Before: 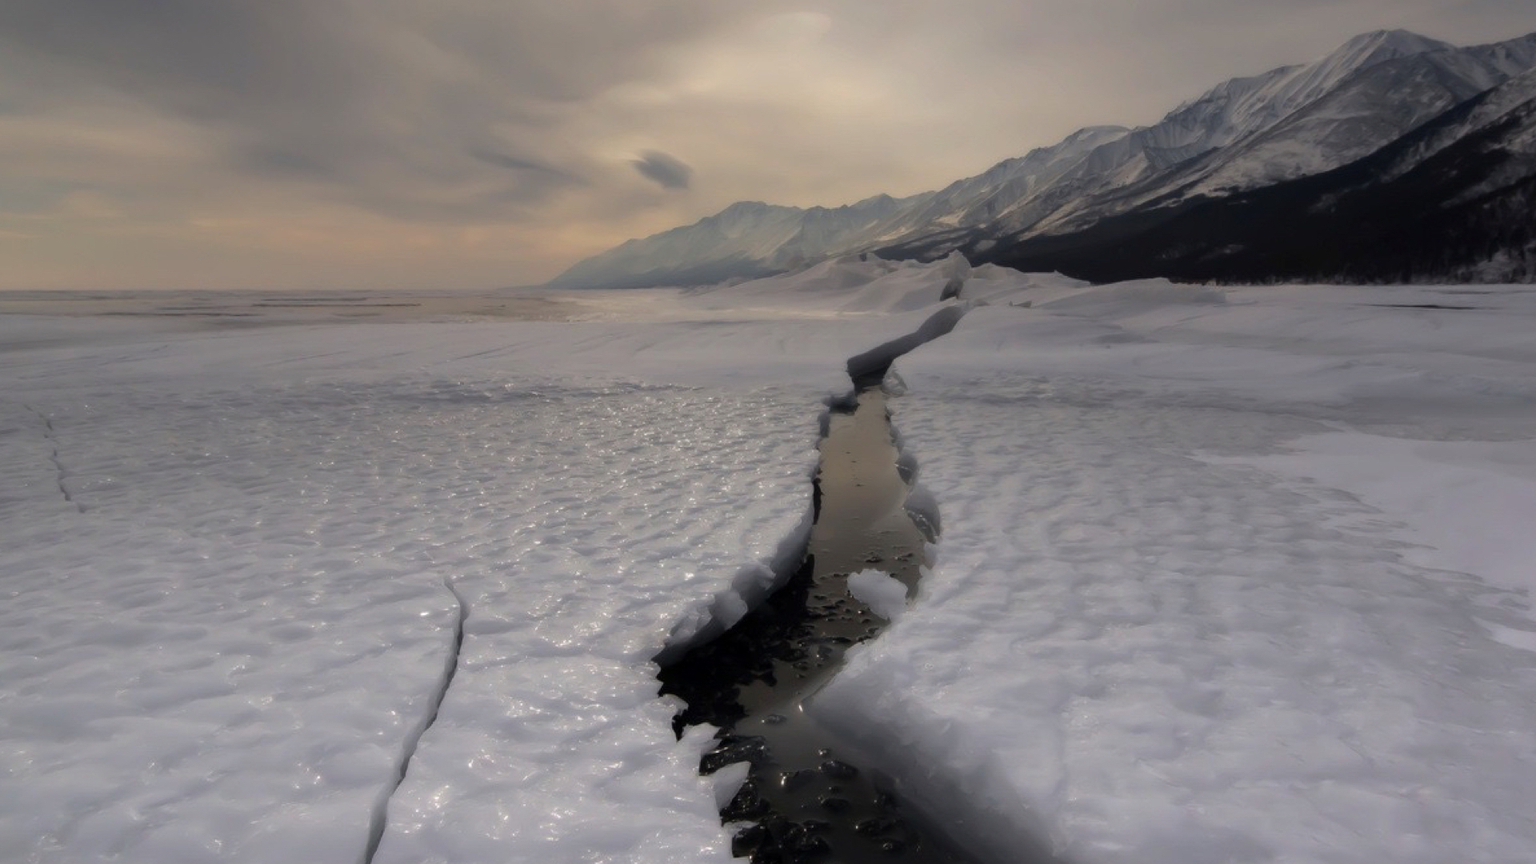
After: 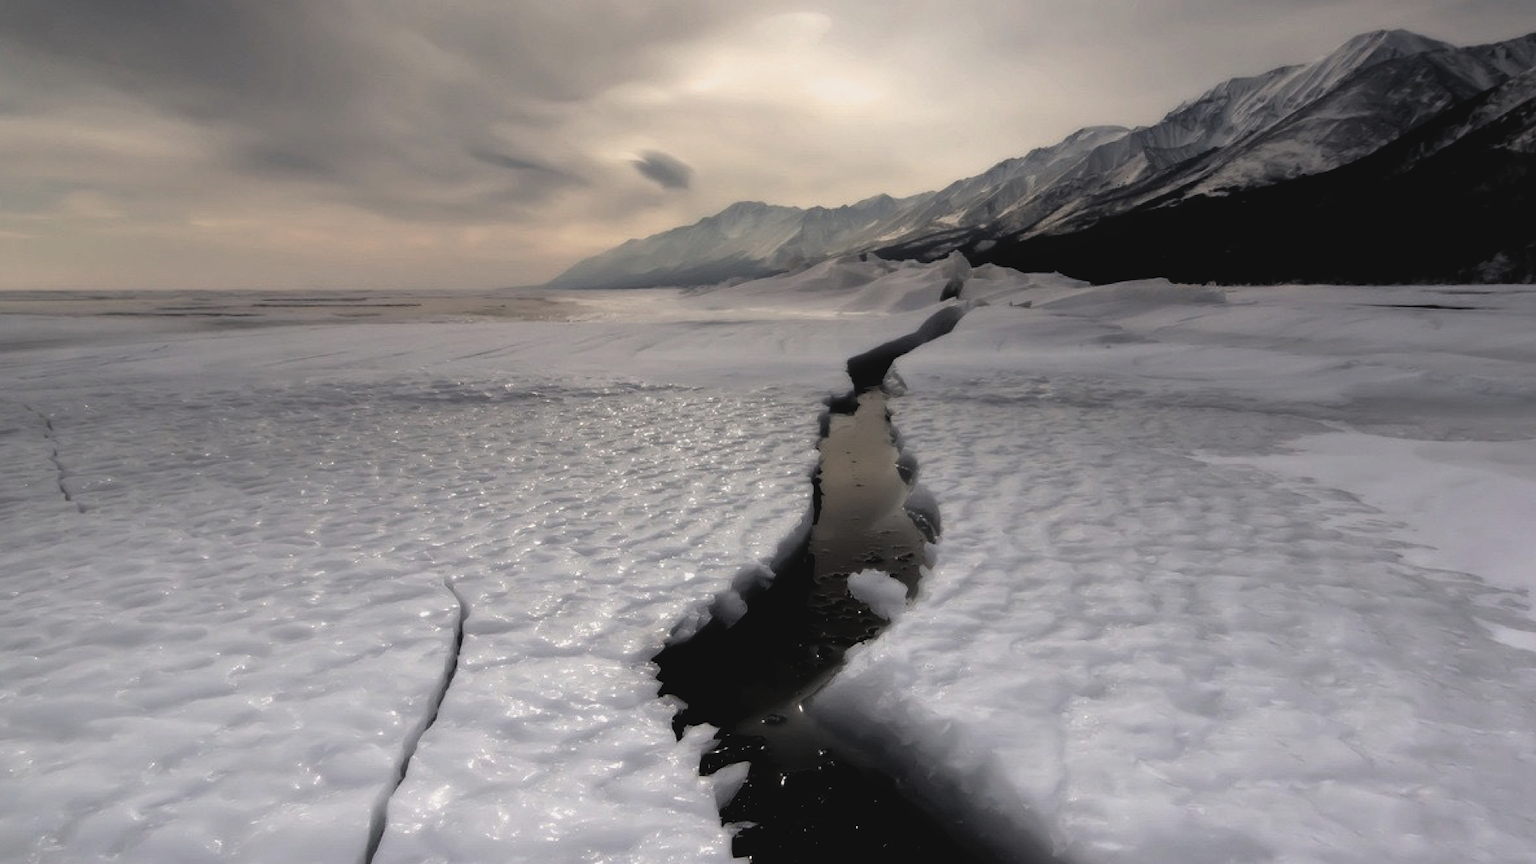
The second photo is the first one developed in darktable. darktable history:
contrast brightness saturation: contrast -0.102, saturation -0.105
filmic rgb: black relative exposure -8.23 EV, white relative exposure 2.23 EV, threshold 2.94 EV, hardness 7.05, latitude 85.59%, contrast 1.708, highlights saturation mix -4.19%, shadows ↔ highlights balance -2.67%, iterations of high-quality reconstruction 10, enable highlight reconstruction true
exposure: black level correction 0.001, exposure 0.015 EV, compensate highlight preservation false
